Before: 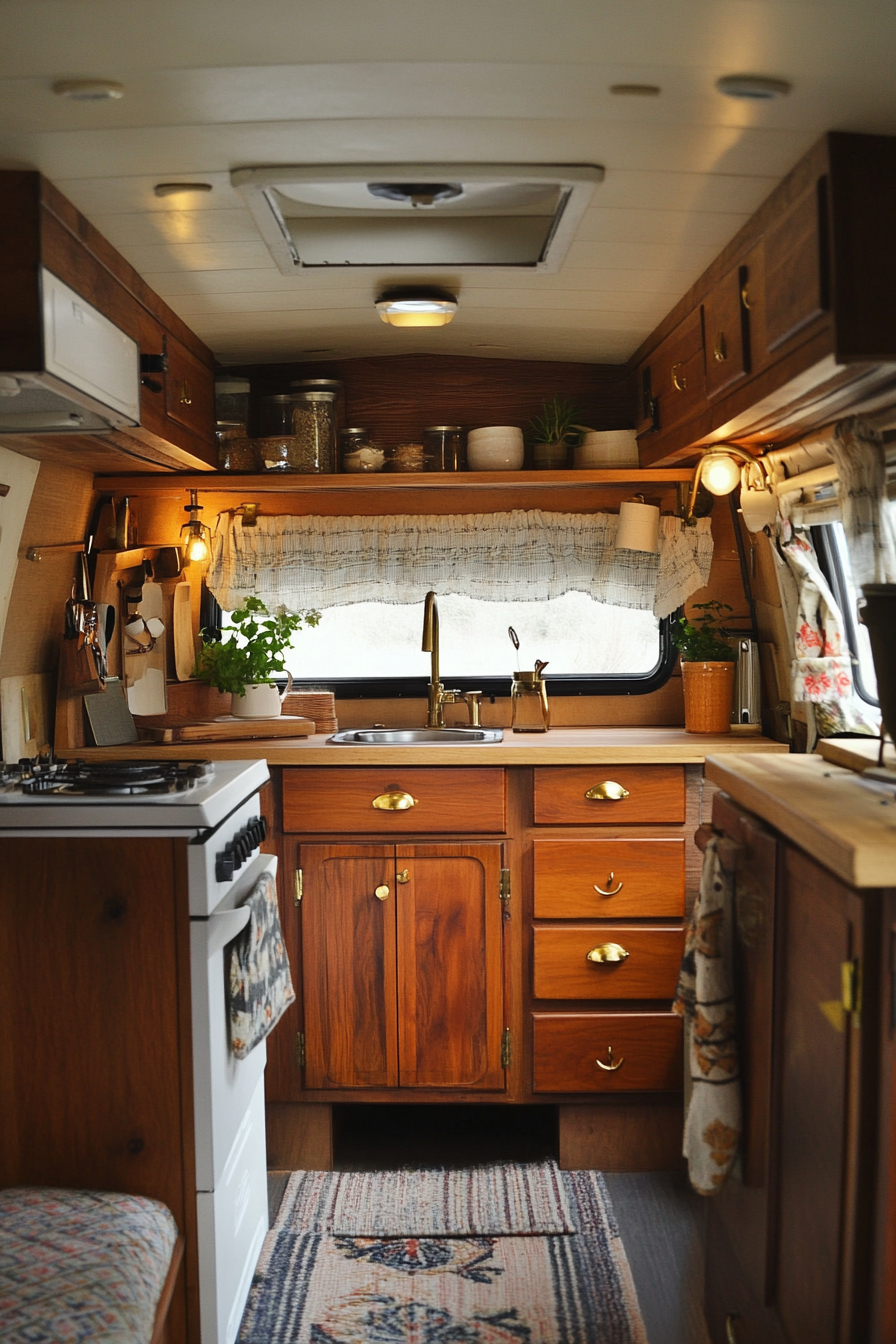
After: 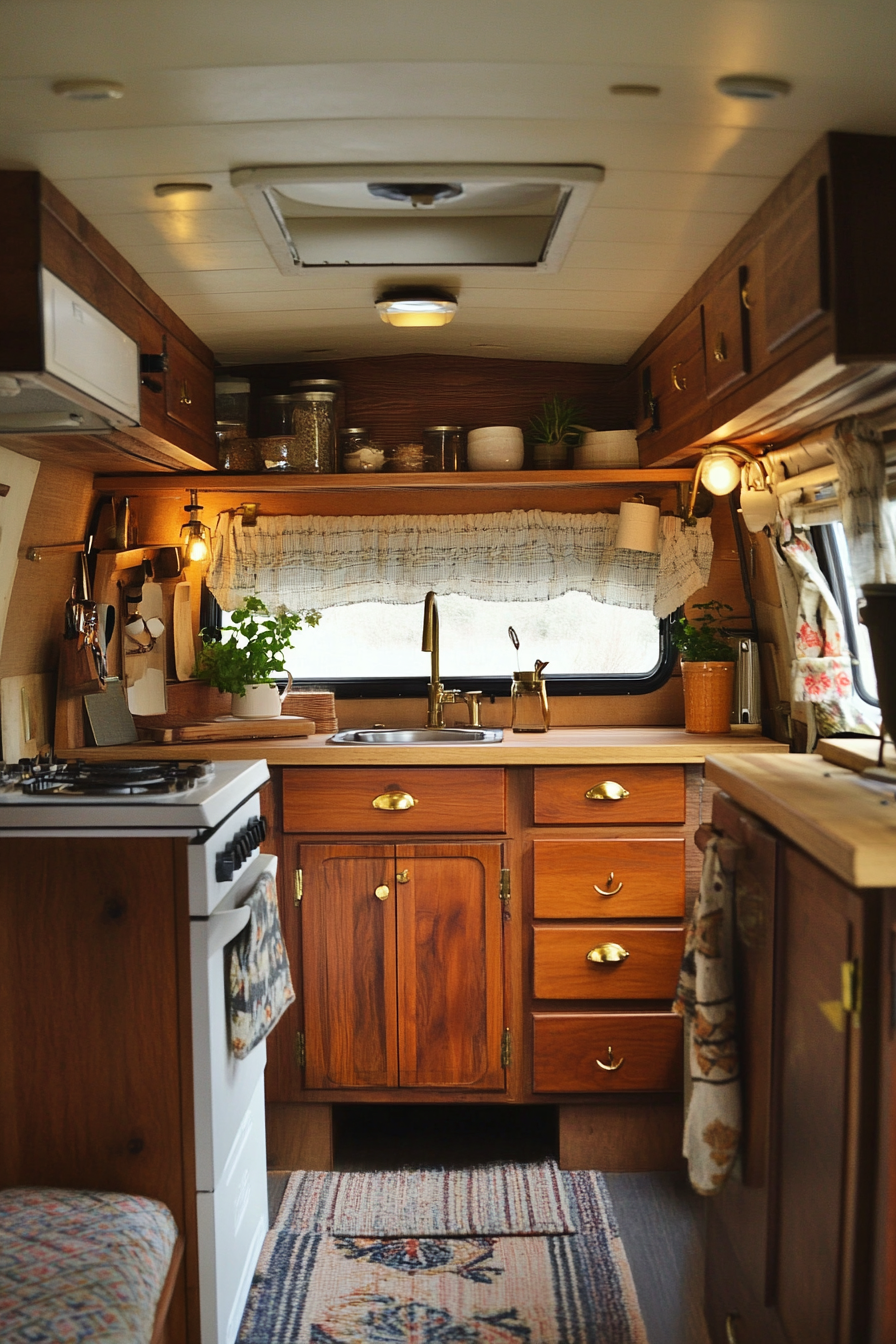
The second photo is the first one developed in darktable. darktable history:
velvia: on, module defaults
shadows and highlights: shadows 31.54, highlights -31.45, soften with gaussian
